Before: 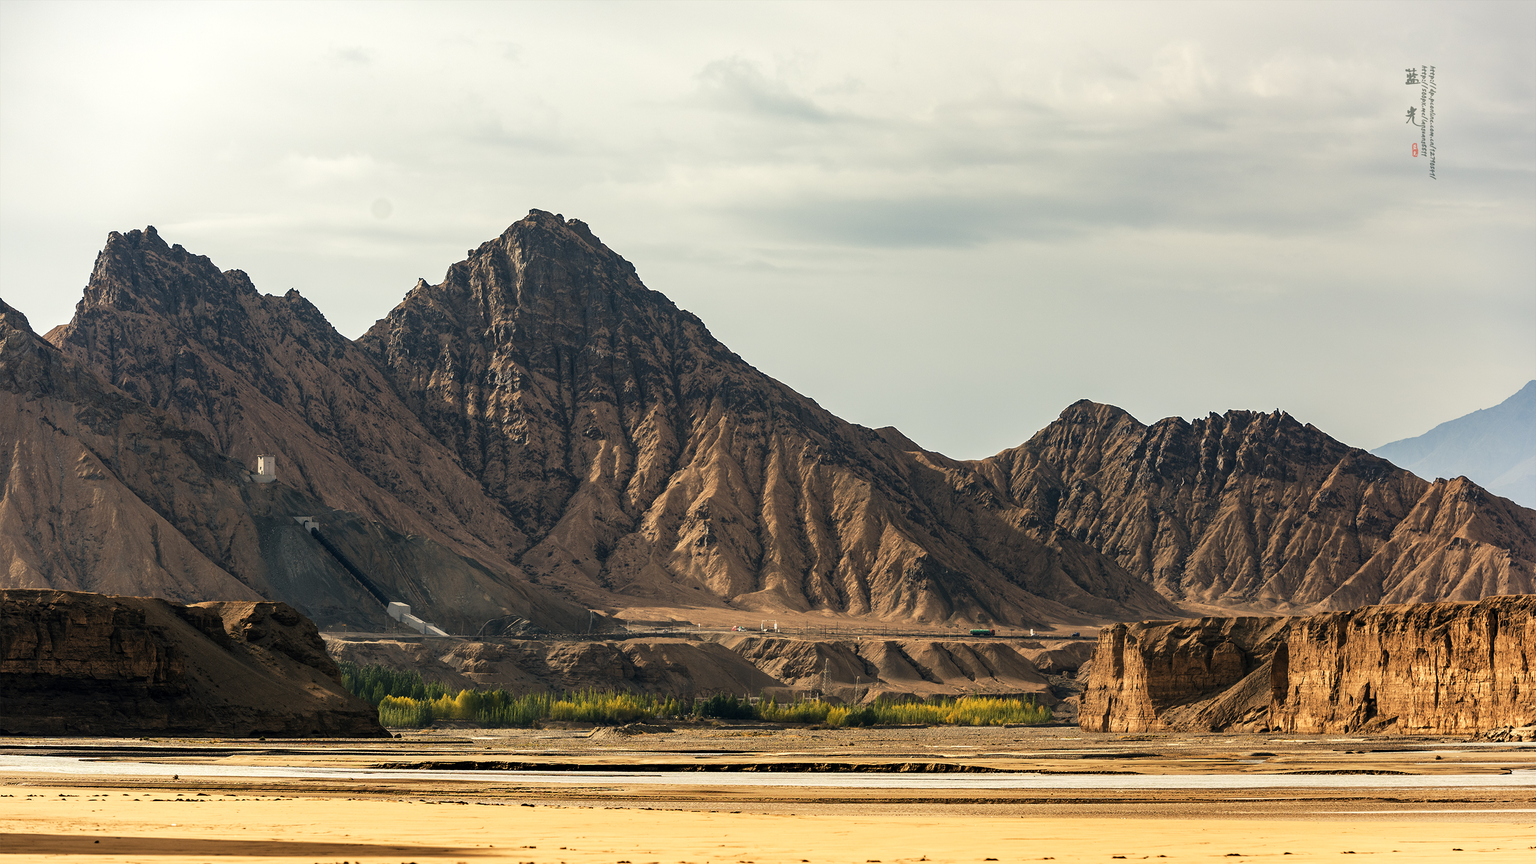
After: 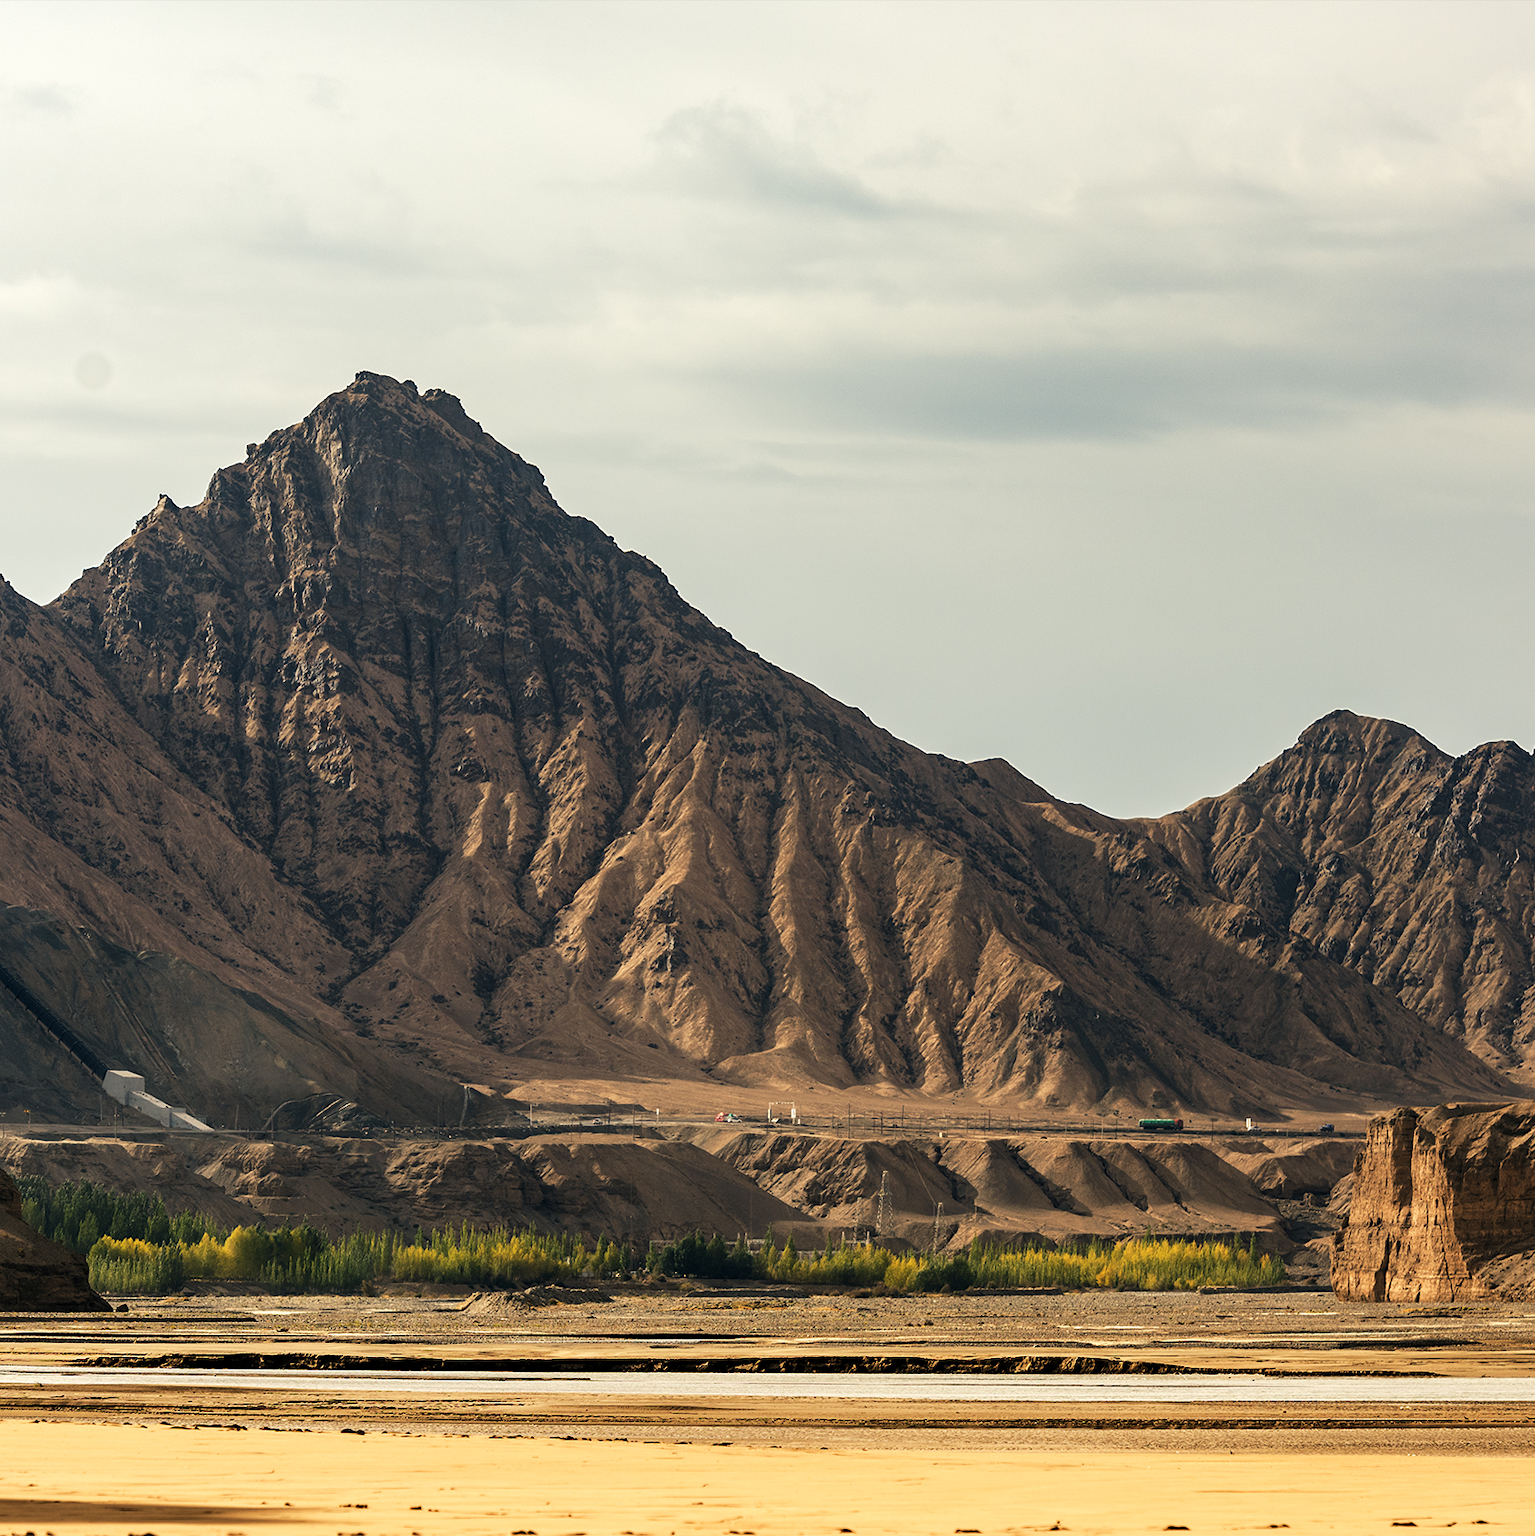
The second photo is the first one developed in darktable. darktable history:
crop: left 21.461%, right 22.289%
